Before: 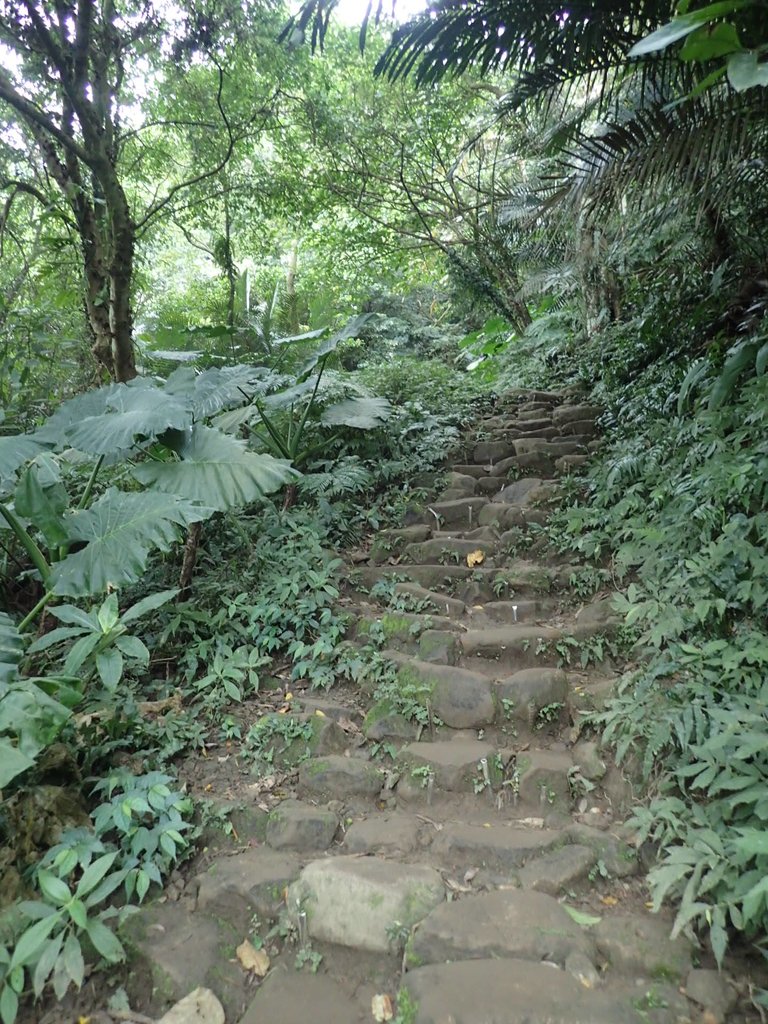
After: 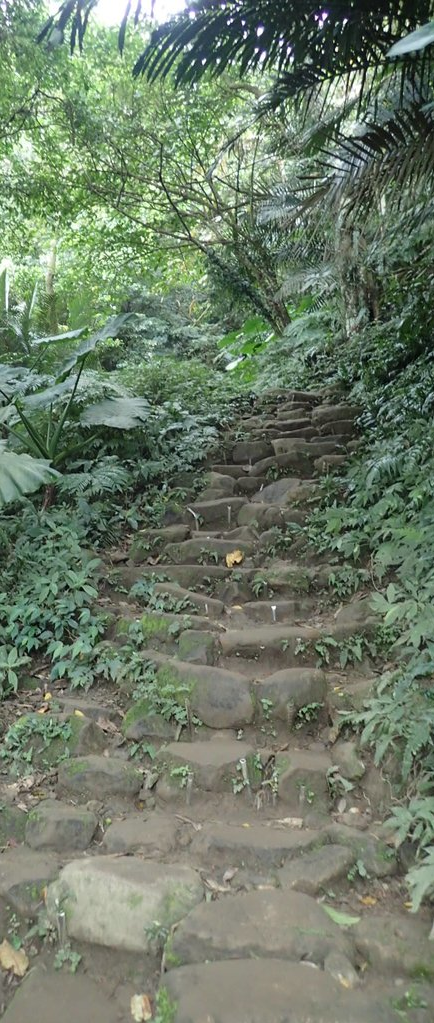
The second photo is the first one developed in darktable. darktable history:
crop: left 31.462%, top 0.015%, right 11.928%
